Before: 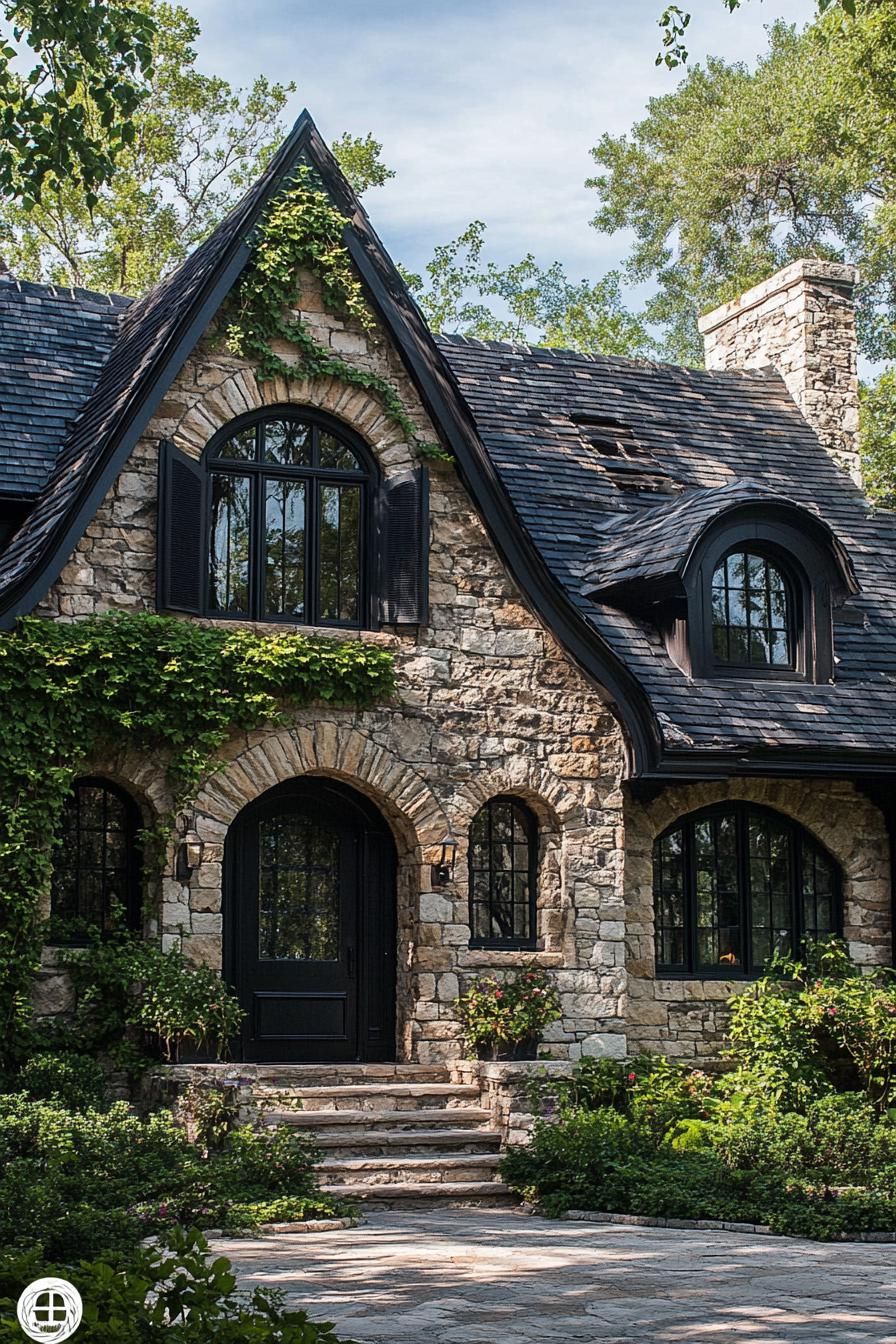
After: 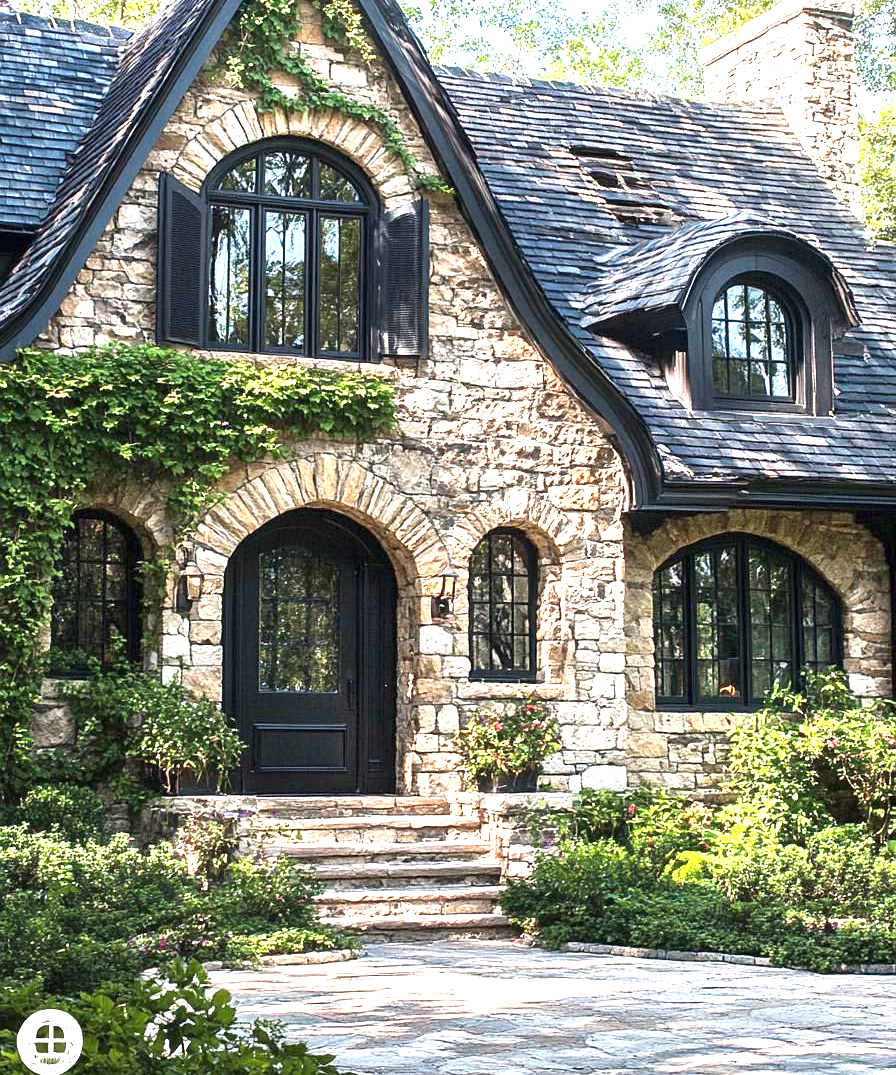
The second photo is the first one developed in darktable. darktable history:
exposure: exposure 2.04 EV, compensate highlight preservation false
white balance: emerald 1
crop and rotate: top 19.998%
